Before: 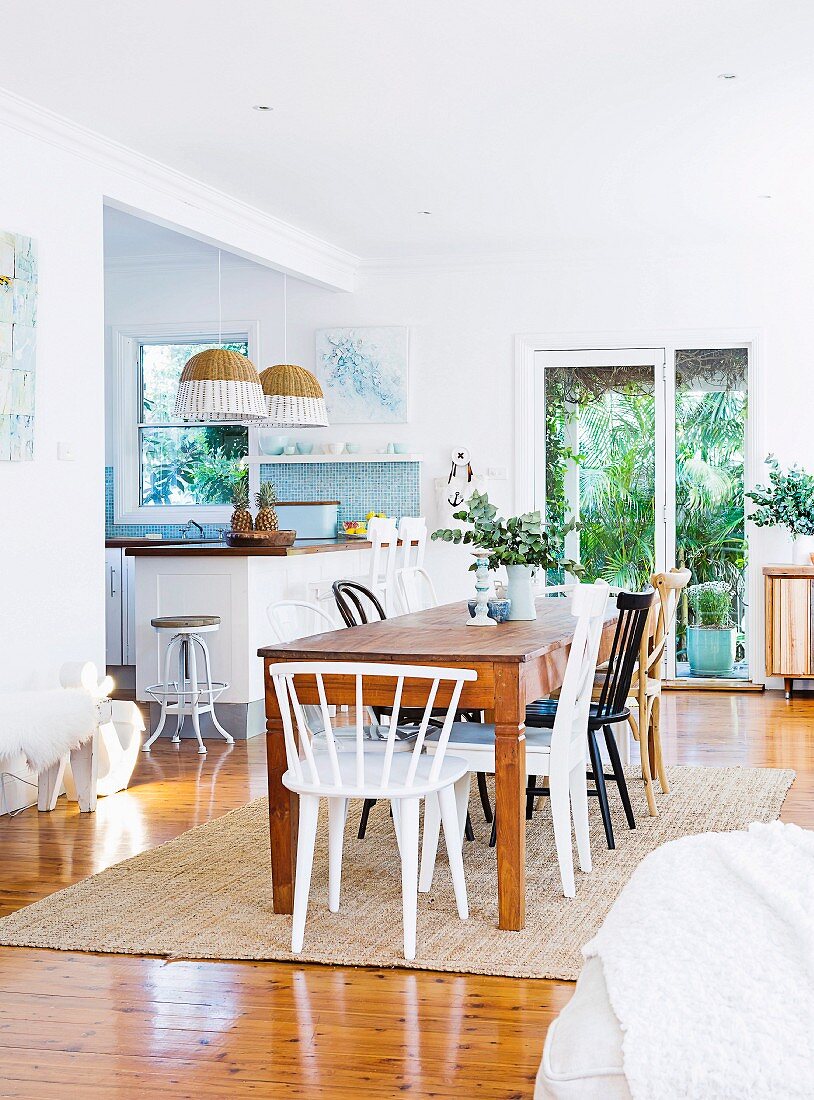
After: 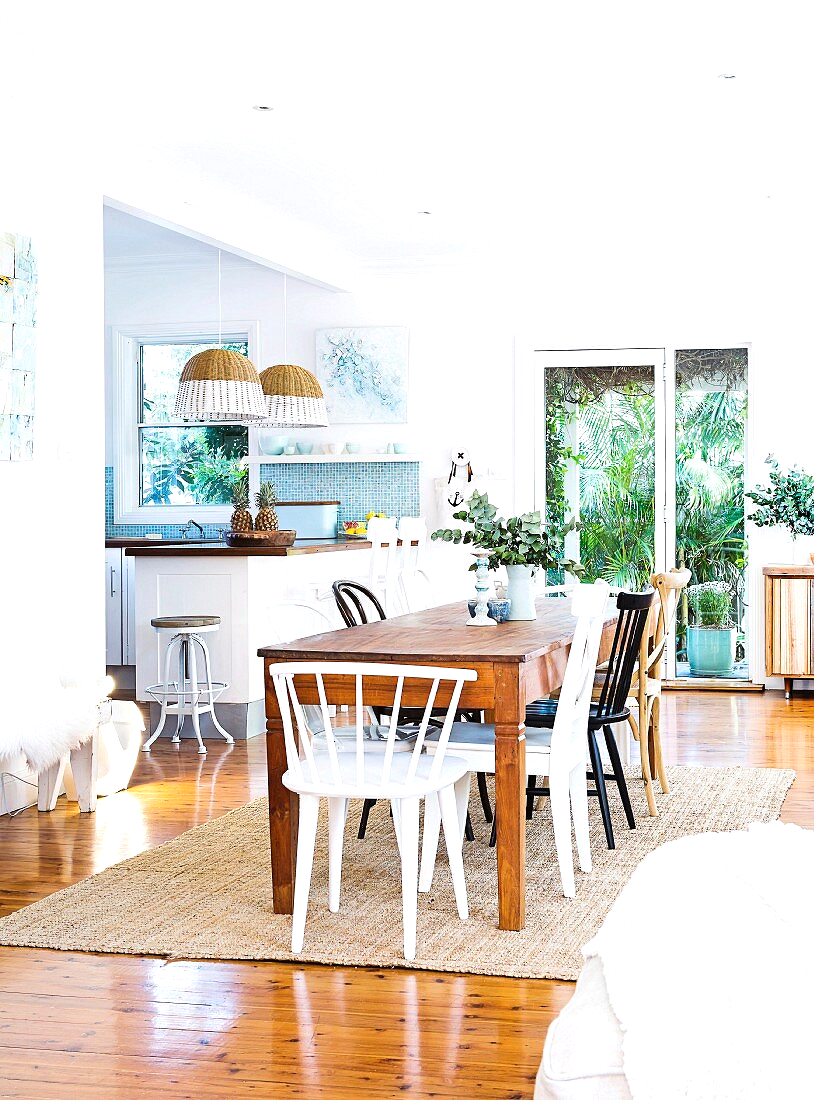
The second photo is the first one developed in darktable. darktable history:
tone equalizer: -8 EV -0.381 EV, -7 EV -0.398 EV, -6 EV -0.357 EV, -5 EV -0.26 EV, -3 EV 0.241 EV, -2 EV 0.316 EV, -1 EV 0.371 EV, +0 EV 0.422 EV, edges refinement/feathering 500, mask exposure compensation -1.57 EV, preserve details no
